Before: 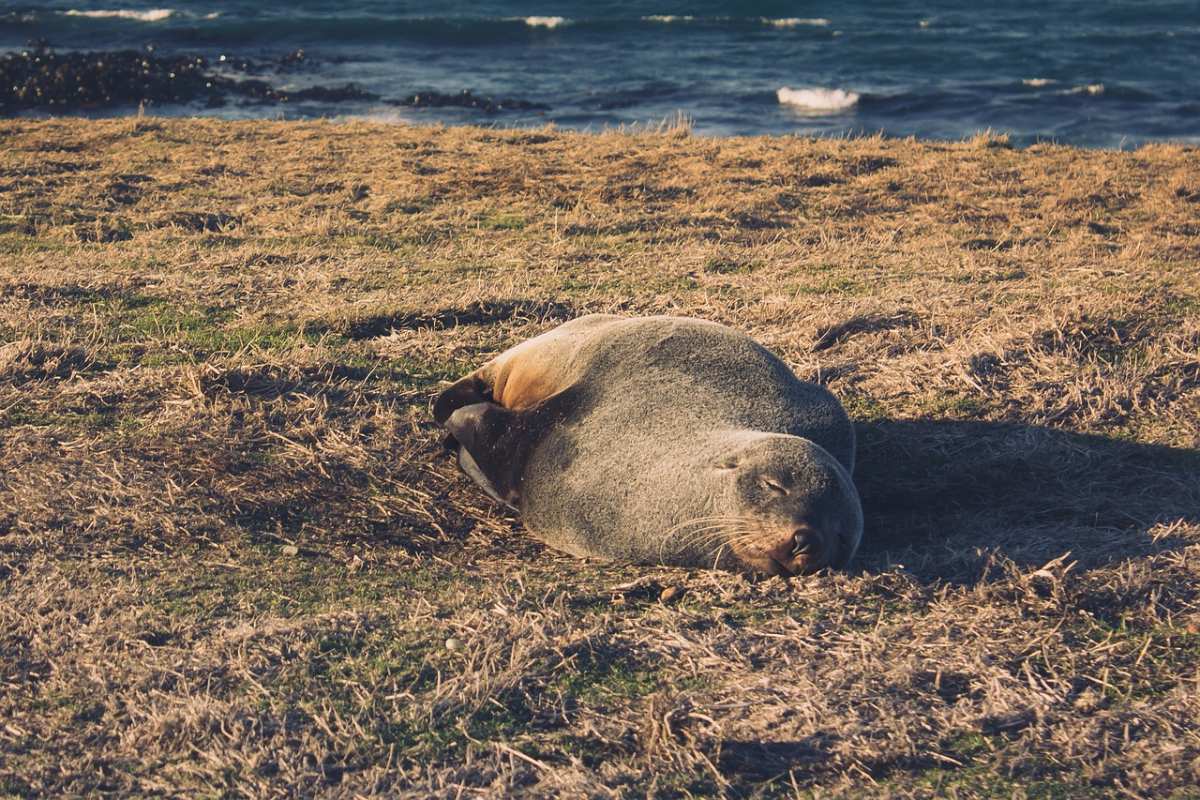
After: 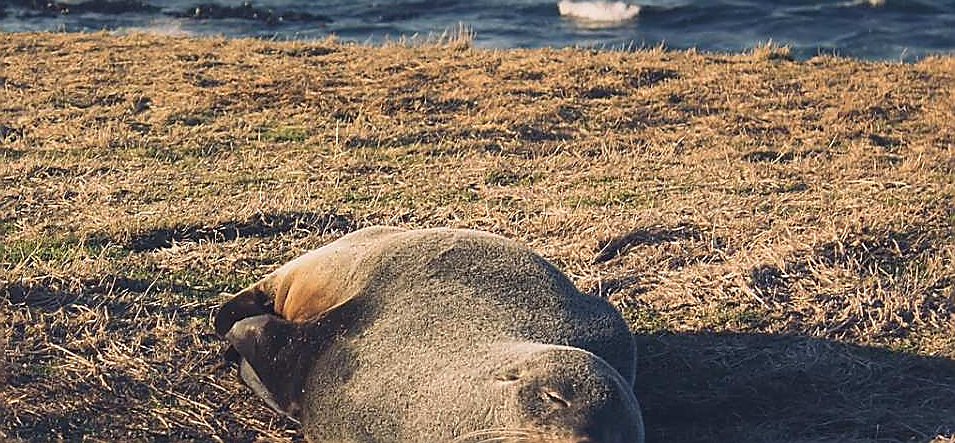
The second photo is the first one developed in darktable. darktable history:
sharpen: radius 1.399, amount 1.249, threshold 0.822
crop: left 18.274%, top 11.124%, right 2.08%, bottom 33.435%
